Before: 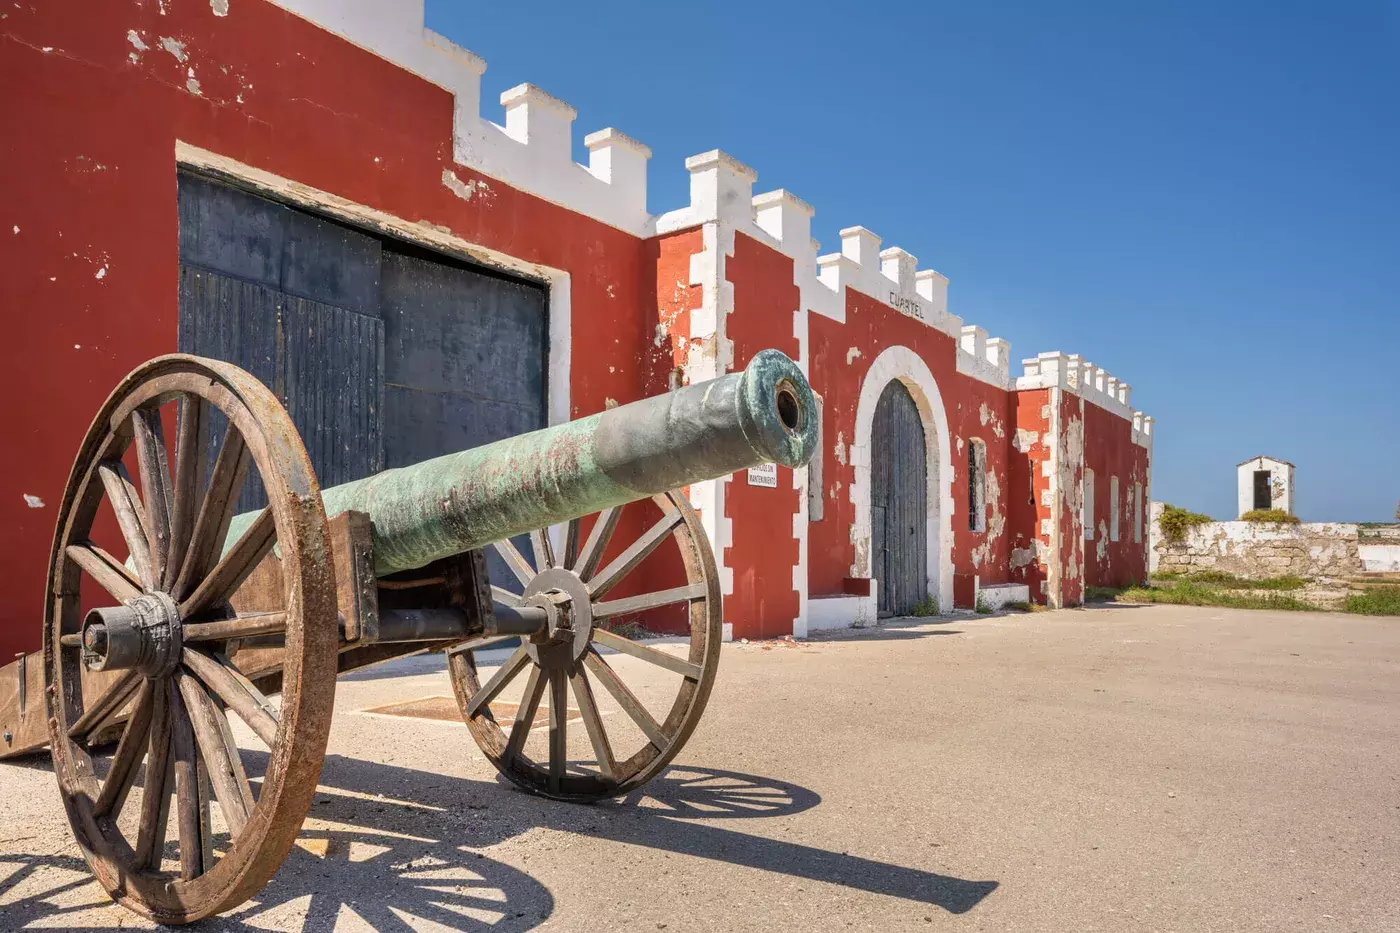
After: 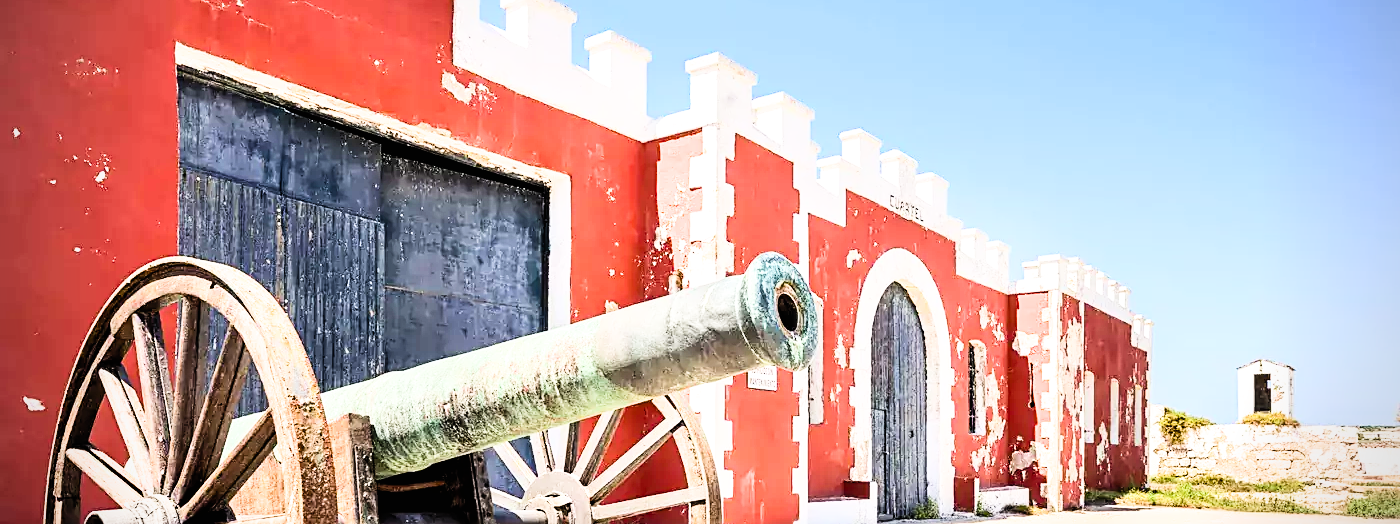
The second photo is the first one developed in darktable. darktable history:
vignetting: on, module defaults
exposure: black level correction 0, exposure 1.095 EV, compensate highlight preservation false
filmic rgb: black relative exposure -5.09 EV, white relative exposure 3.98 EV, hardness 2.89, contrast 1.3, highlights saturation mix -29.58%
sharpen: on, module defaults
crop and rotate: top 10.442%, bottom 33.336%
color balance rgb: perceptual saturation grading › global saturation 20%, perceptual saturation grading › highlights -49.585%, perceptual saturation grading › shadows 25.334%, perceptual brilliance grading › global brilliance 15.053%, perceptual brilliance grading › shadows -35.652%, global vibrance 20%
contrast brightness saturation: contrast 0.203, brightness 0.164, saturation 0.216
